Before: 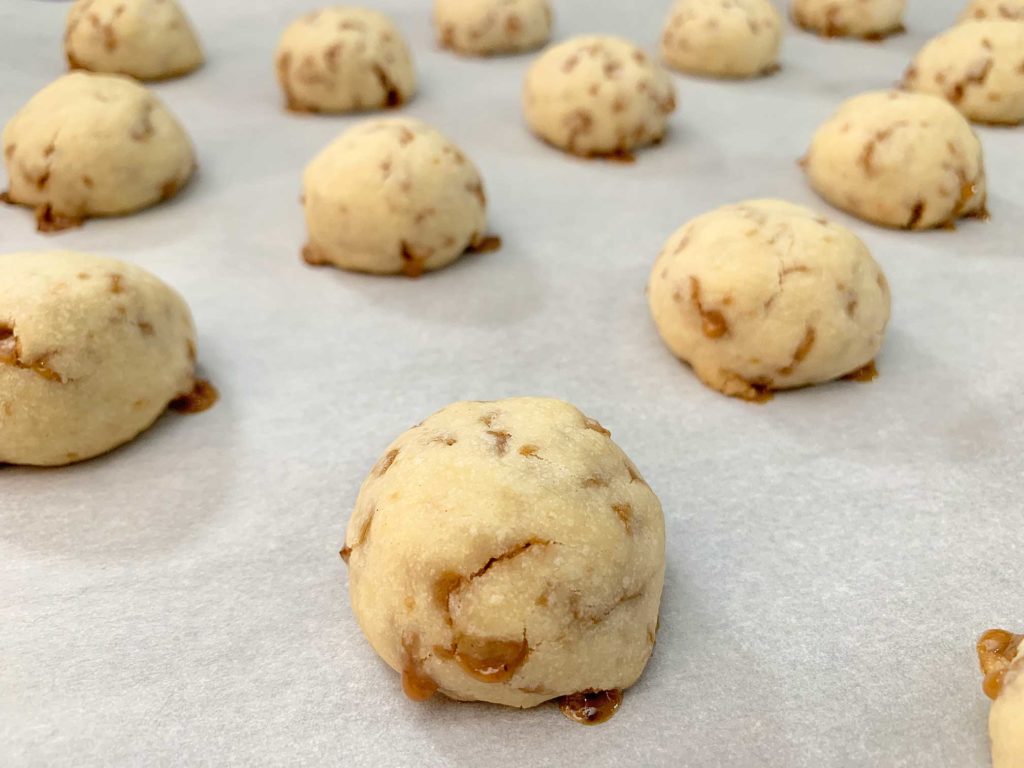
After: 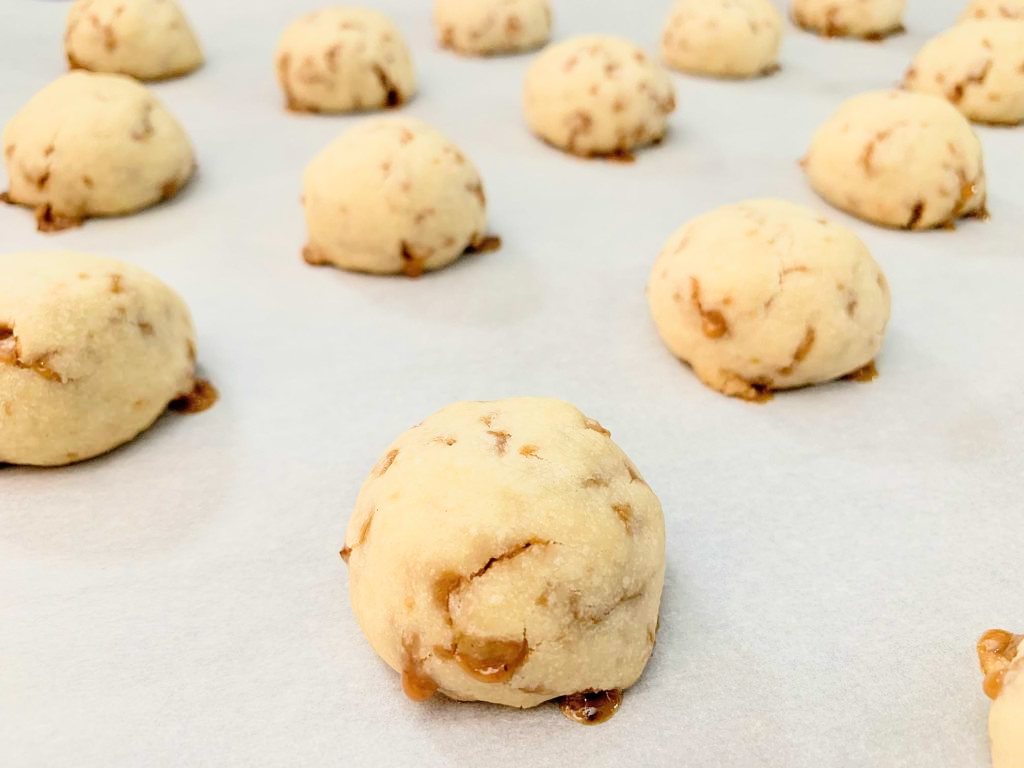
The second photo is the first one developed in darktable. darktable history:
filmic rgb: black relative exposure -11.88 EV, white relative exposure 5.43 EV, threshold 3 EV, hardness 4.49, latitude 50%, contrast 1.14, color science v5 (2021), contrast in shadows safe, contrast in highlights safe, enable highlight reconstruction true
exposure: black level correction 0, exposure 0.7 EV, compensate exposure bias true, compensate highlight preservation false
